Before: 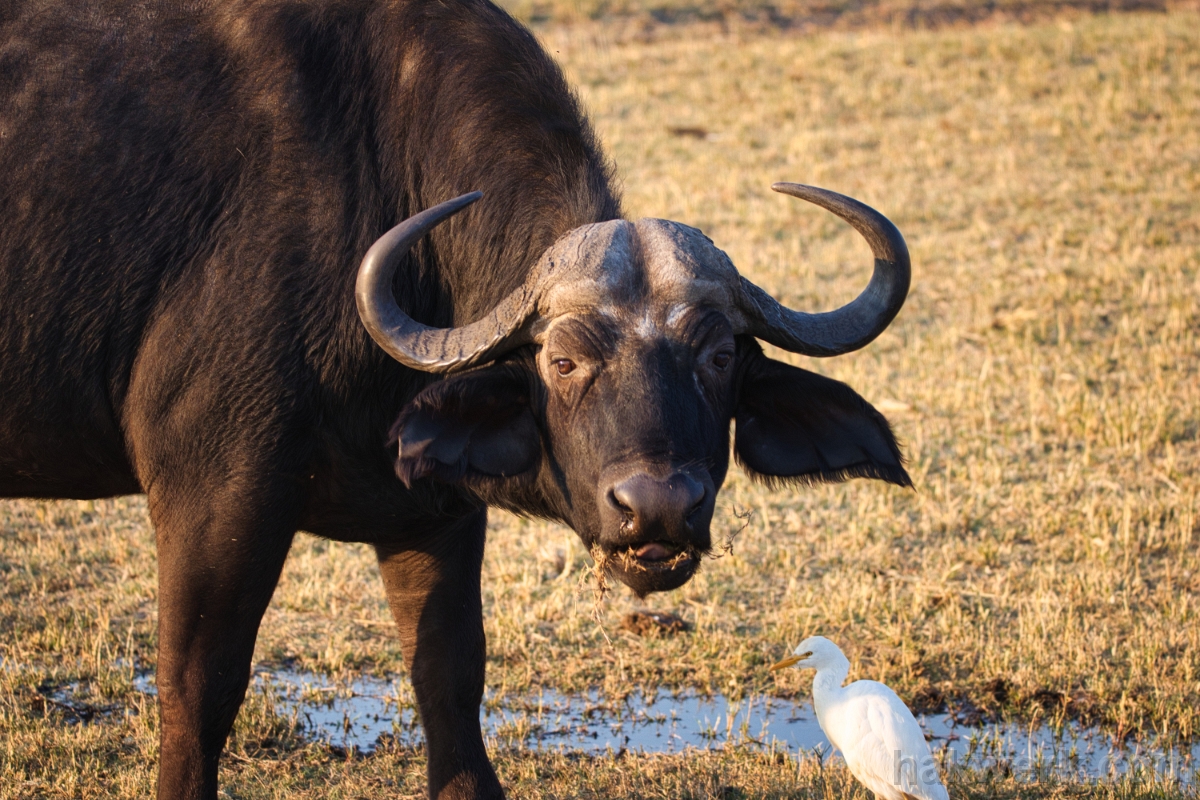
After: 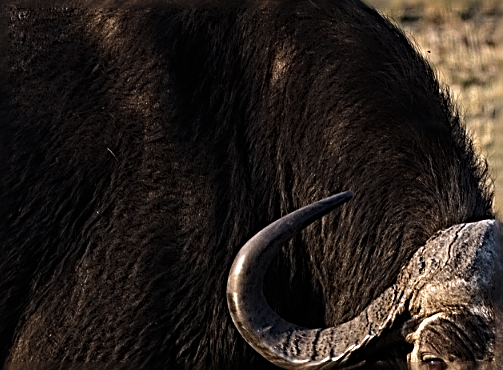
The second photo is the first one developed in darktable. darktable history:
crop and rotate: left 10.817%, top 0.062%, right 47.194%, bottom 53.626%
sharpen: radius 3.158, amount 1.731 | blend: blend mode normal, opacity 100%; mask: uniform (no mask)
color correction: highlights a* 0.003, highlights b* -0.283
levels: levels [0, 0.618, 1]
